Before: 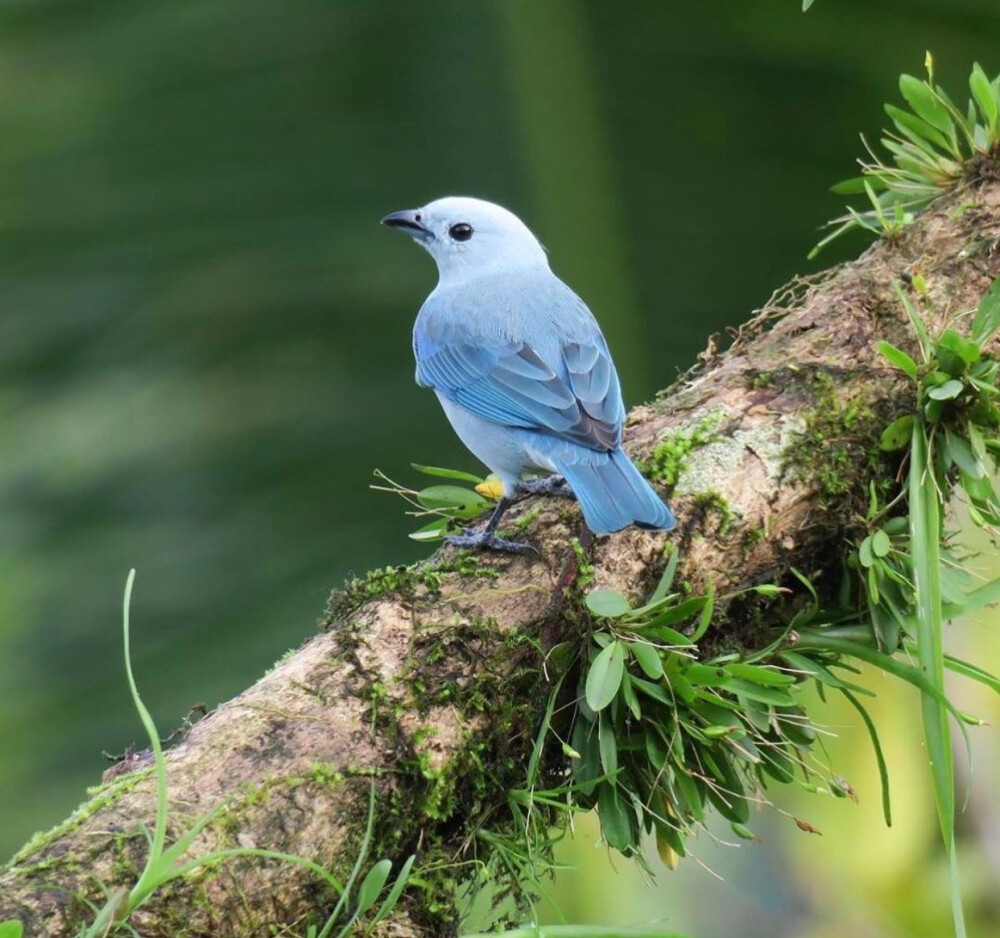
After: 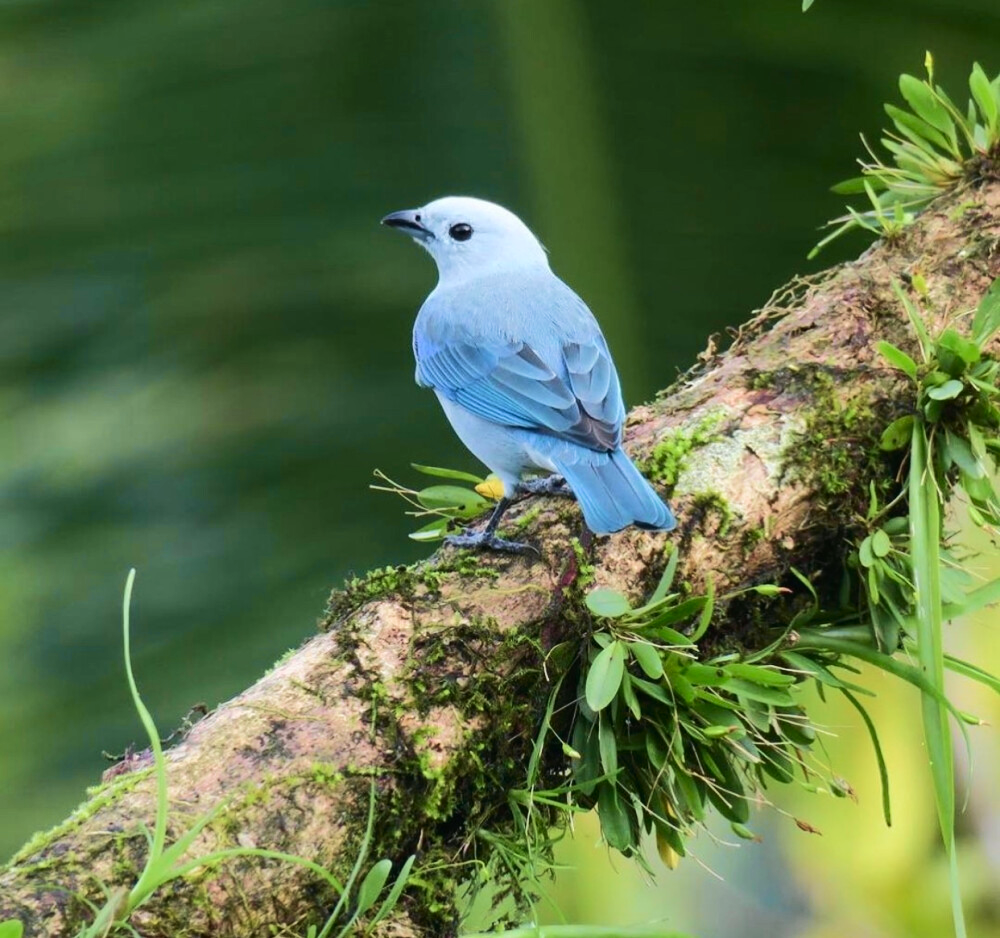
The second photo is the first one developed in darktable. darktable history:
velvia: on, module defaults
tone equalizer: -8 EV -0.567 EV, edges refinement/feathering 500, mask exposure compensation -1.57 EV, preserve details guided filter
tone curve: curves: ch0 [(0, 0.01) (0.037, 0.032) (0.131, 0.108) (0.275, 0.256) (0.483, 0.512) (0.61, 0.665) (0.696, 0.742) (0.792, 0.819) (0.911, 0.925) (0.997, 0.995)]; ch1 [(0, 0) (0.301, 0.3) (0.423, 0.421) (0.492, 0.488) (0.507, 0.503) (0.53, 0.532) (0.573, 0.586) (0.683, 0.702) (0.746, 0.77) (1, 1)]; ch2 [(0, 0) (0.246, 0.233) (0.36, 0.352) (0.415, 0.415) (0.485, 0.487) (0.502, 0.504) (0.525, 0.518) (0.539, 0.539) (0.587, 0.594) (0.636, 0.652) (0.711, 0.729) (0.845, 0.855) (0.998, 0.977)], color space Lab, independent channels, preserve colors none
